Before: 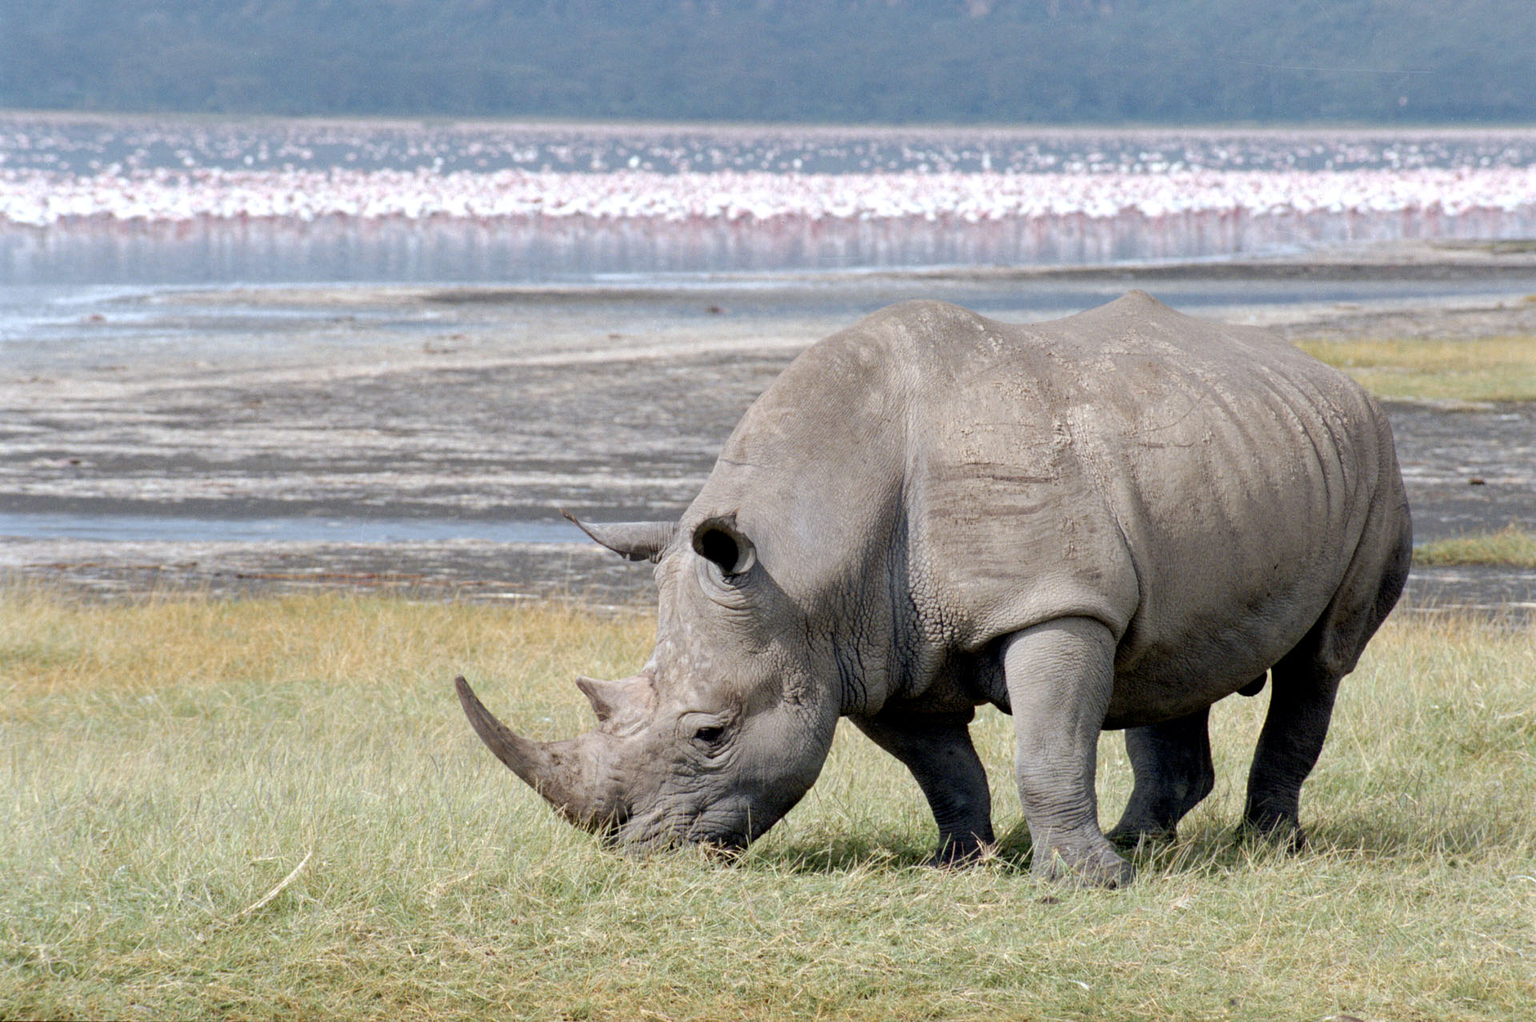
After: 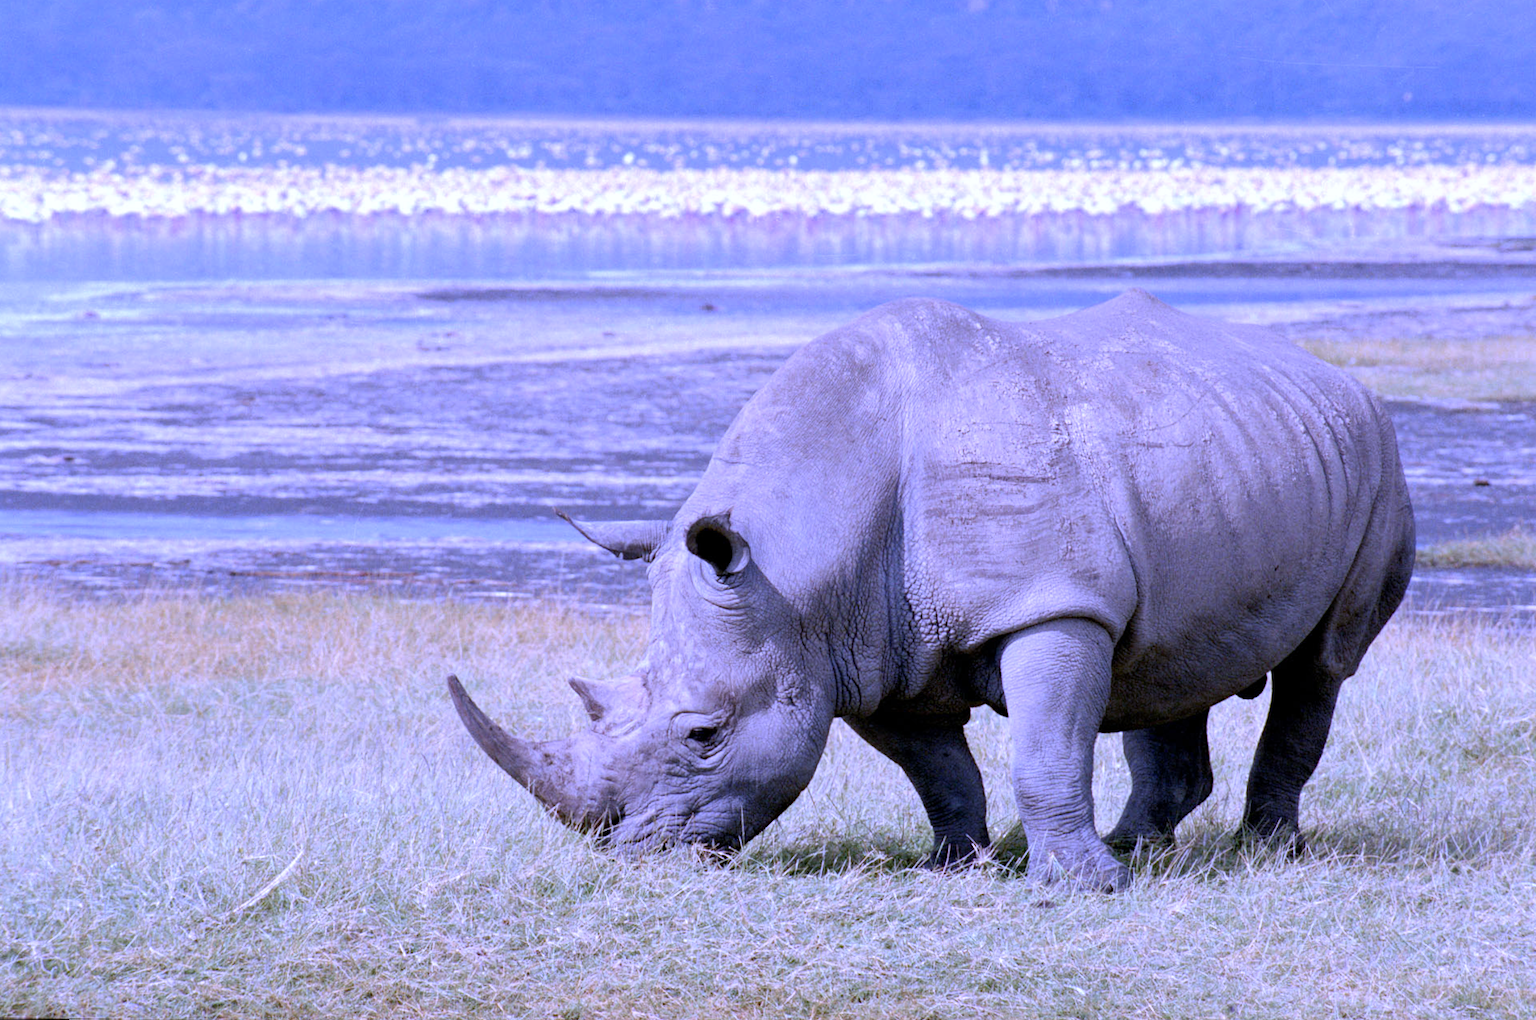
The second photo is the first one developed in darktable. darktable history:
rotate and perspective: rotation 0.192°, lens shift (horizontal) -0.015, crop left 0.005, crop right 0.996, crop top 0.006, crop bottom 0.99
white balance: red 0.98, blue 1.61
